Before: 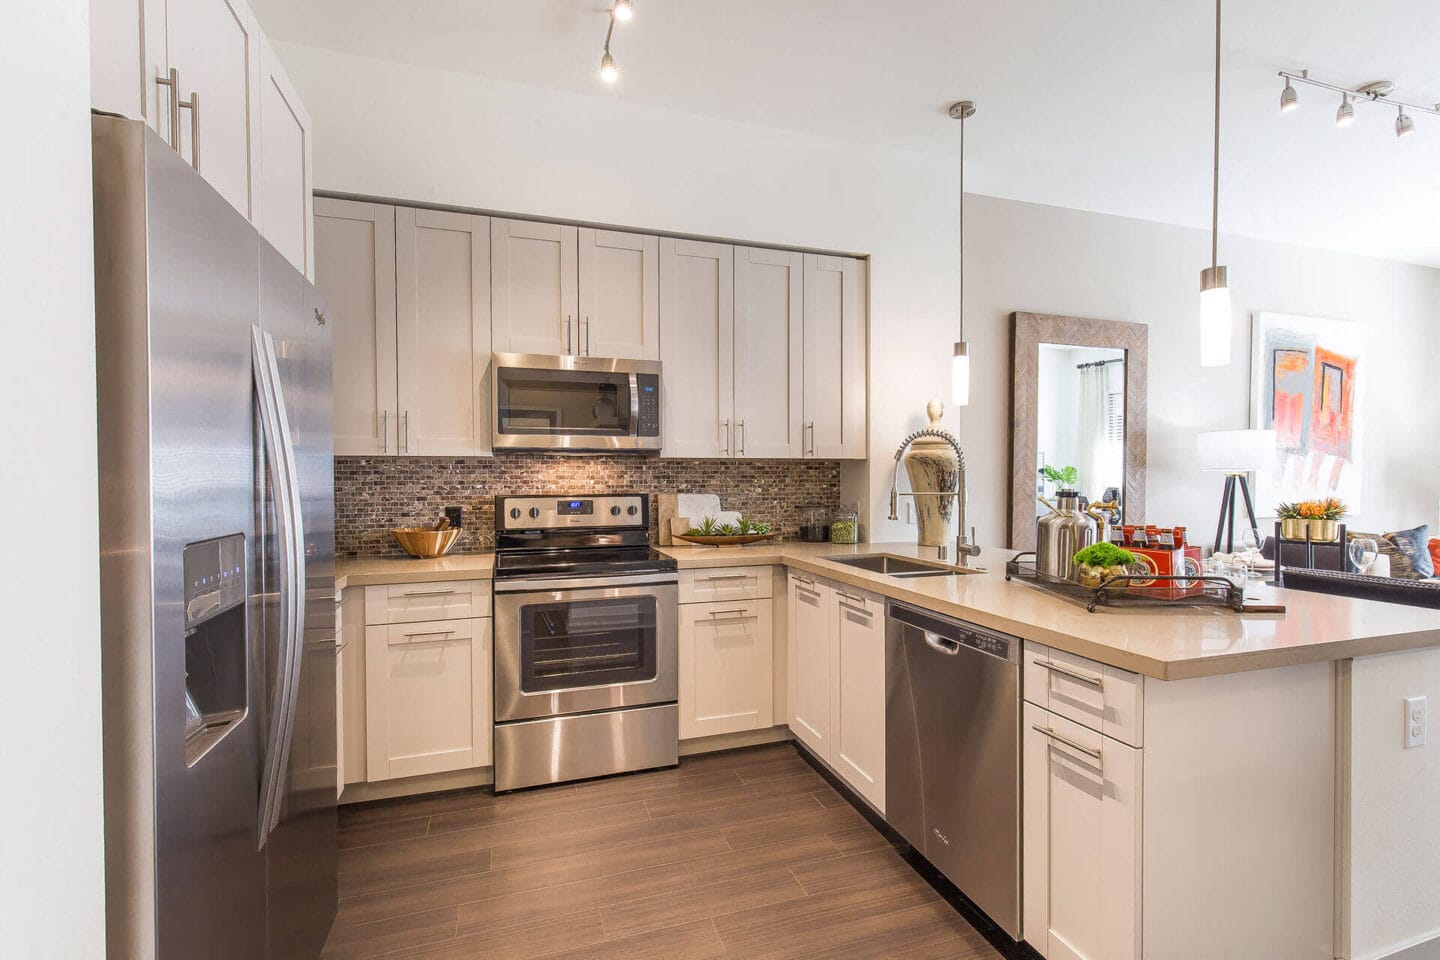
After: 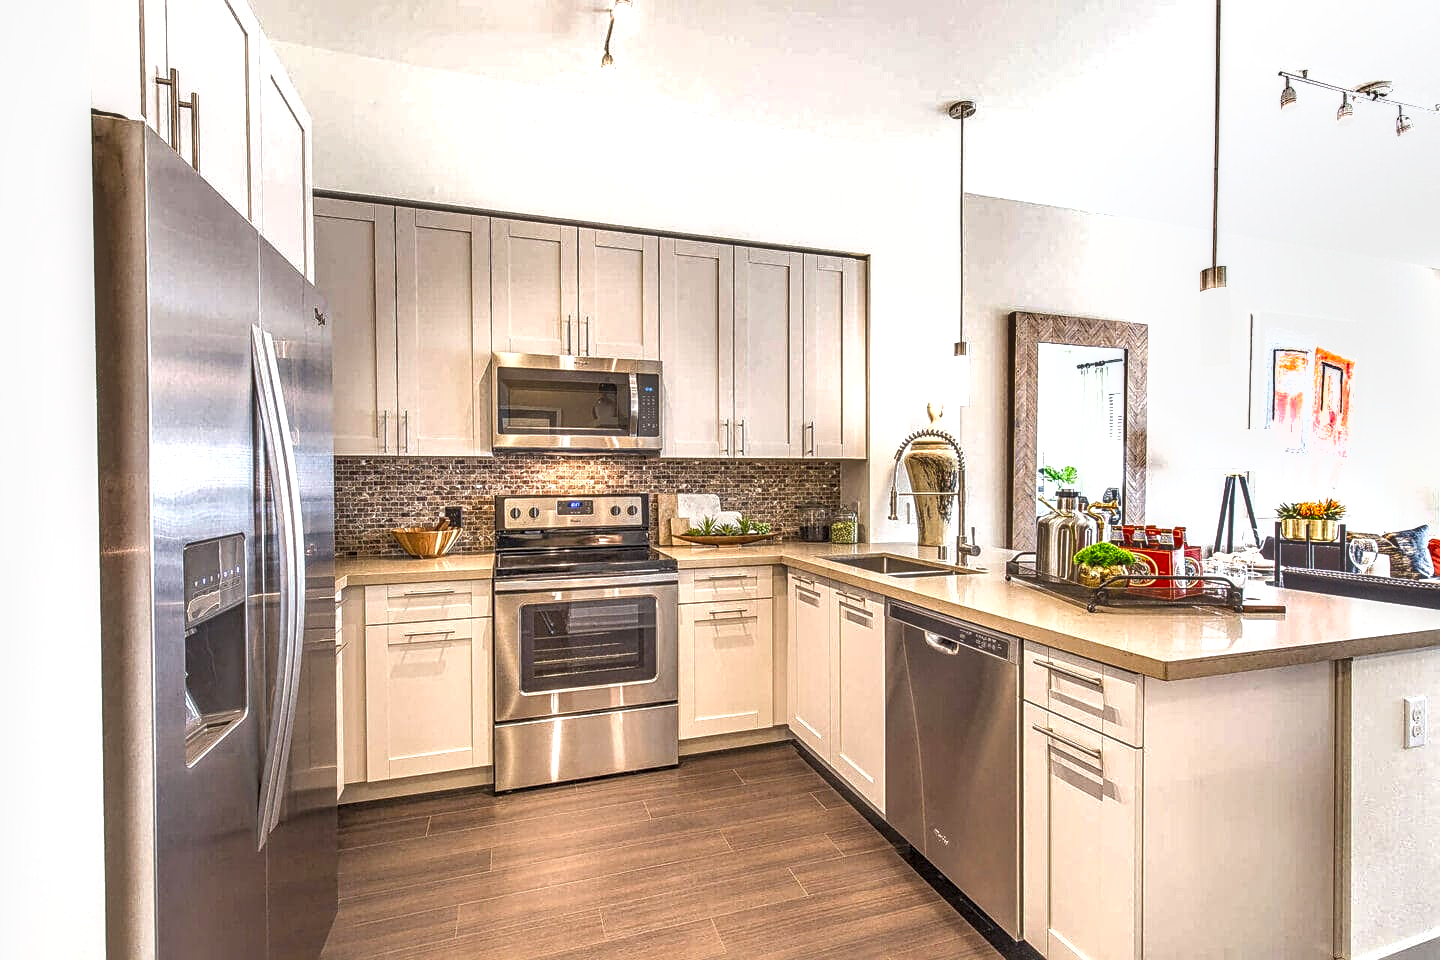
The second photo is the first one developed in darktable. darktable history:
local contrast: highlights 1%, shadows 4%, detail 133%
exposure: black level correction 0, exposure 0.692 EV, compensate highlight preservation false
shadows and highlights: shadows 4.73, soften with gaussian
sharpen: on, module defaults
